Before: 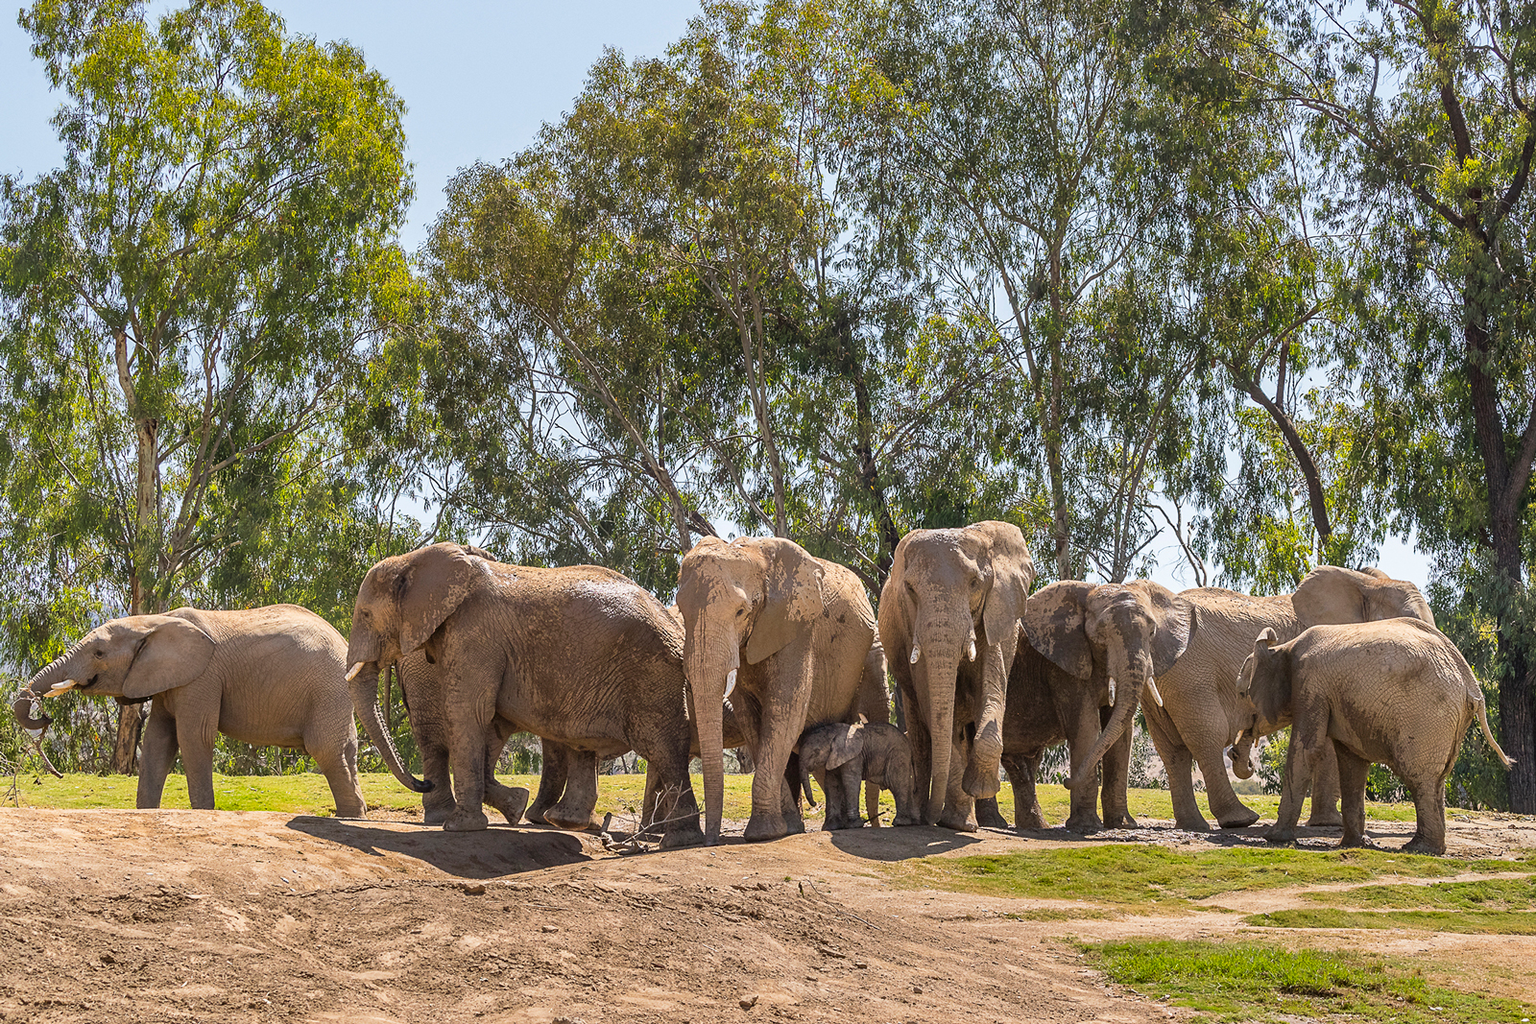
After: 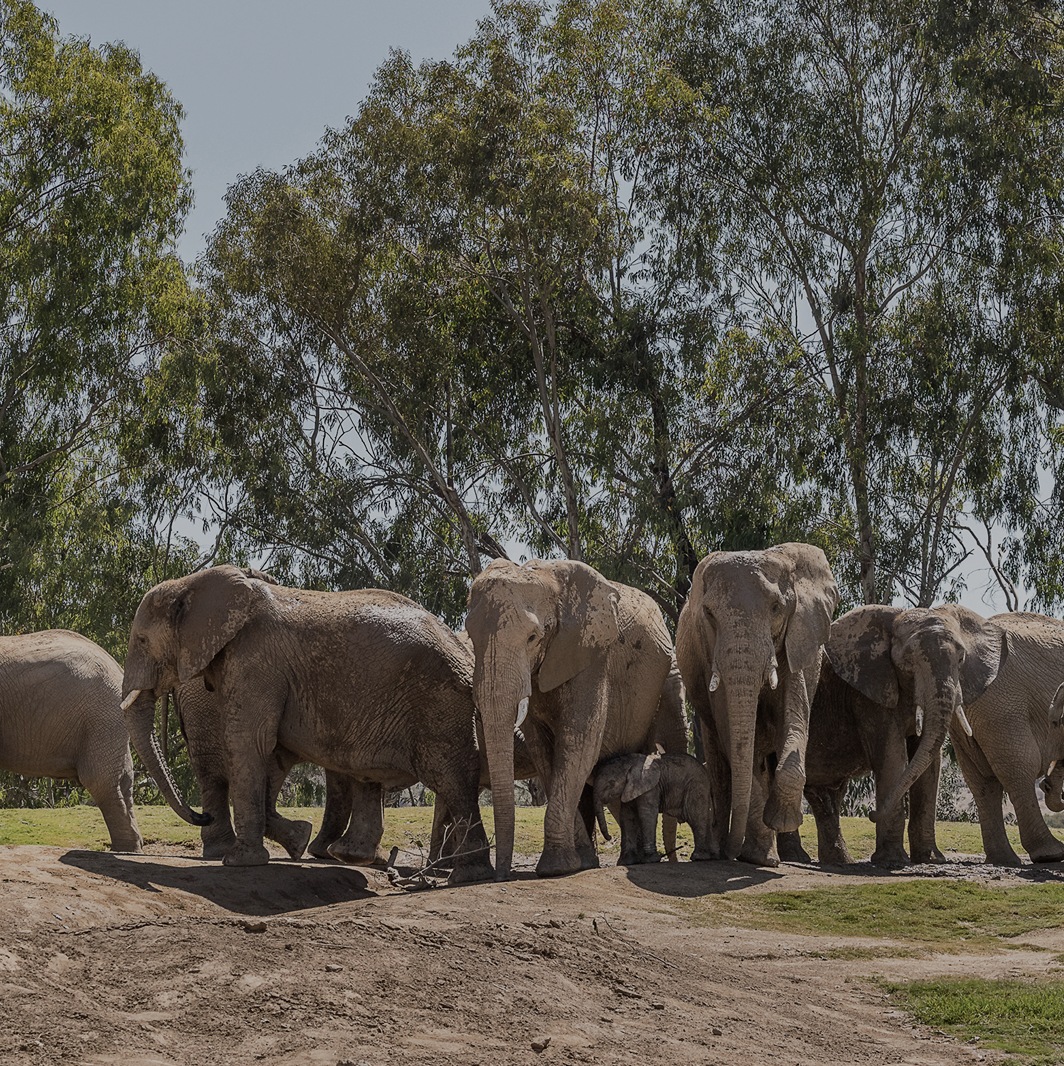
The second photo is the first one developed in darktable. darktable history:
exposure: exposure -0.983 EV, compensate highlight preservation false
crop and rotate: left 15.04%, right 18.405%
contrast brightness saturation: contrast 0.102, saturation -0.361
